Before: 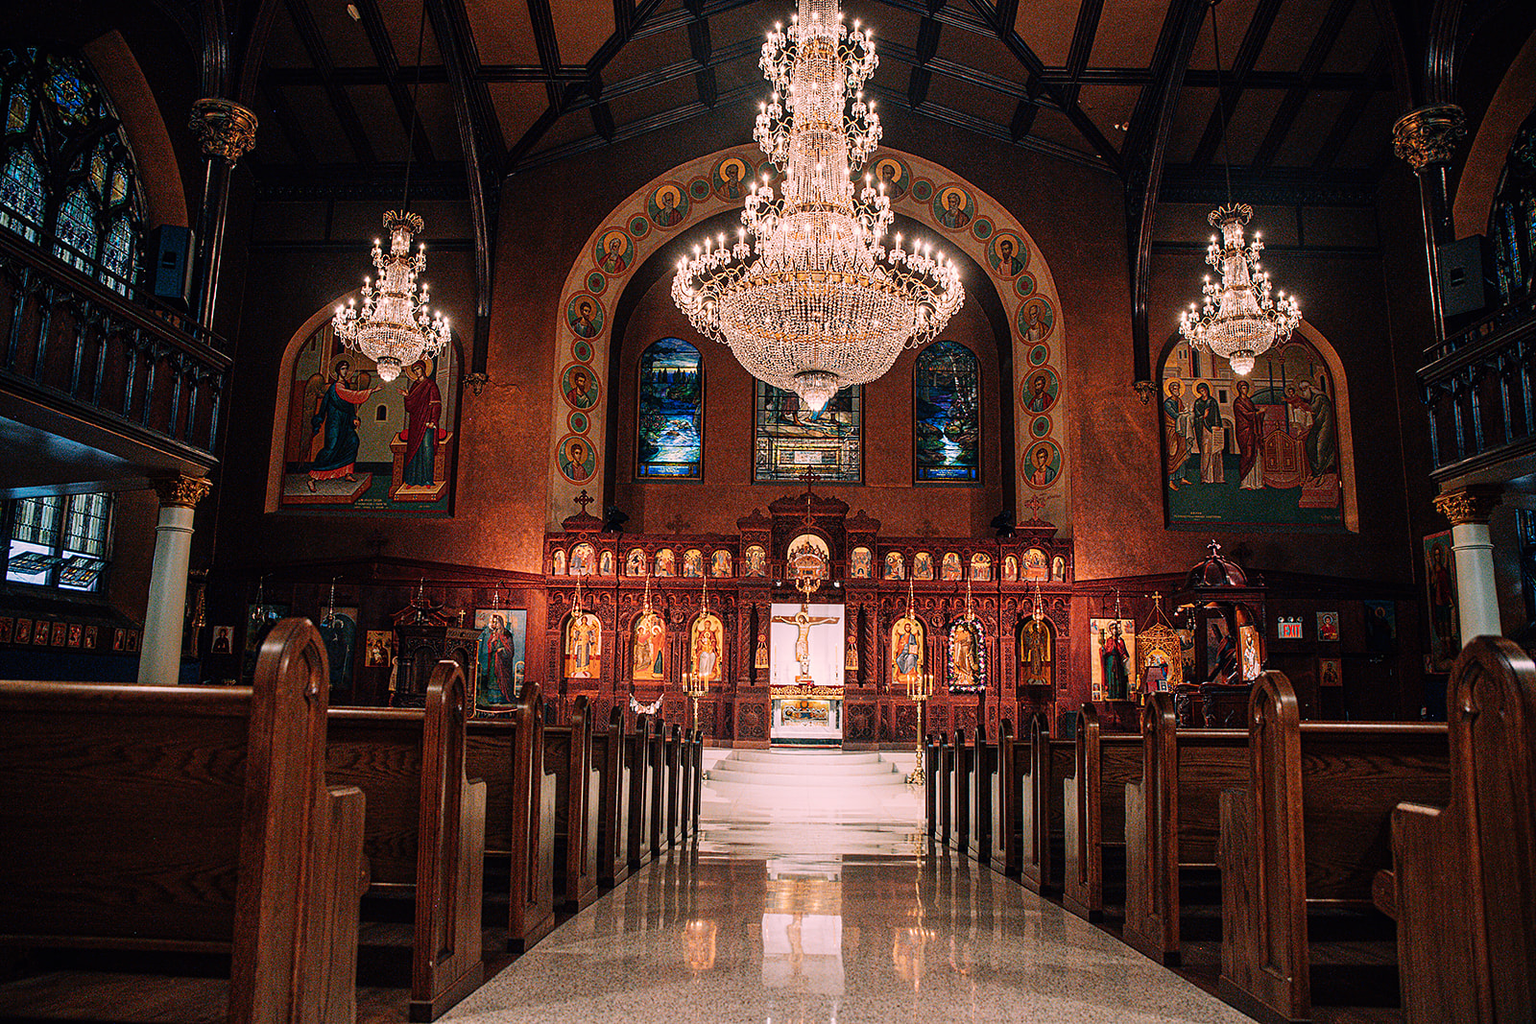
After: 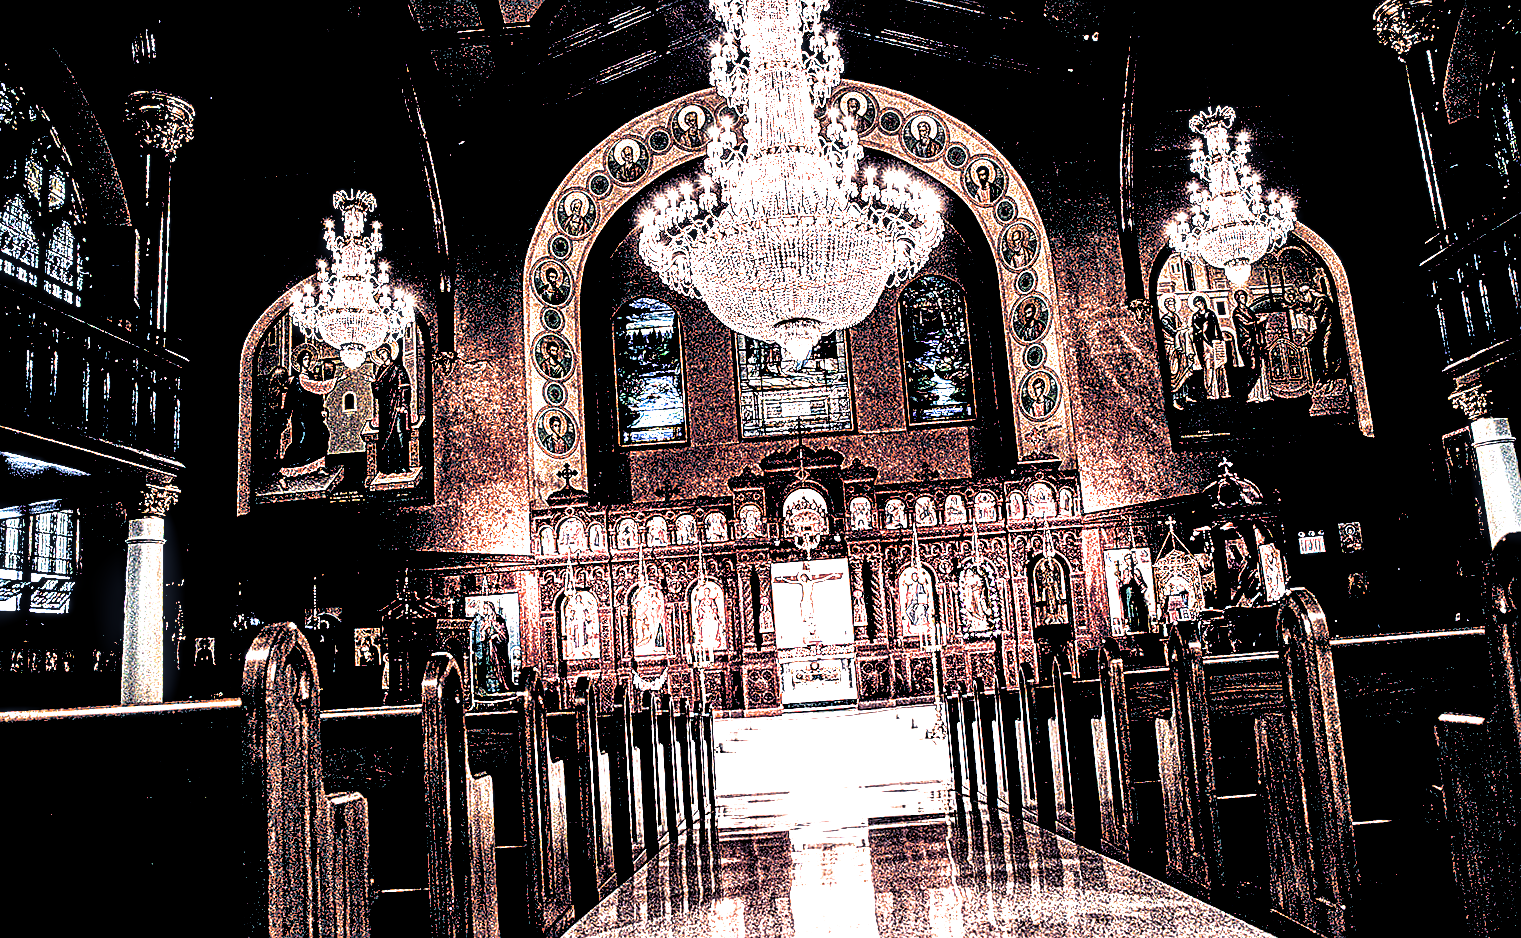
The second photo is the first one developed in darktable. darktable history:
split-toning: shadows › hue 230.4°
white balance: red 1.066, blue 1.119
exposure: black level correction 0.035, exposure 0.9 EV, compensate highlight preservation false
sharpen: on, module defaults
rotate and perspective: rotation -5°, crop left 0.05, crop right 0.952, crop top 0.11, crop bottom 0.89
filmic rgb: white relative exposure 2.2 EV, hardness 6.97
local contrast: highlights 115%, shadows 42%, detail 293%
